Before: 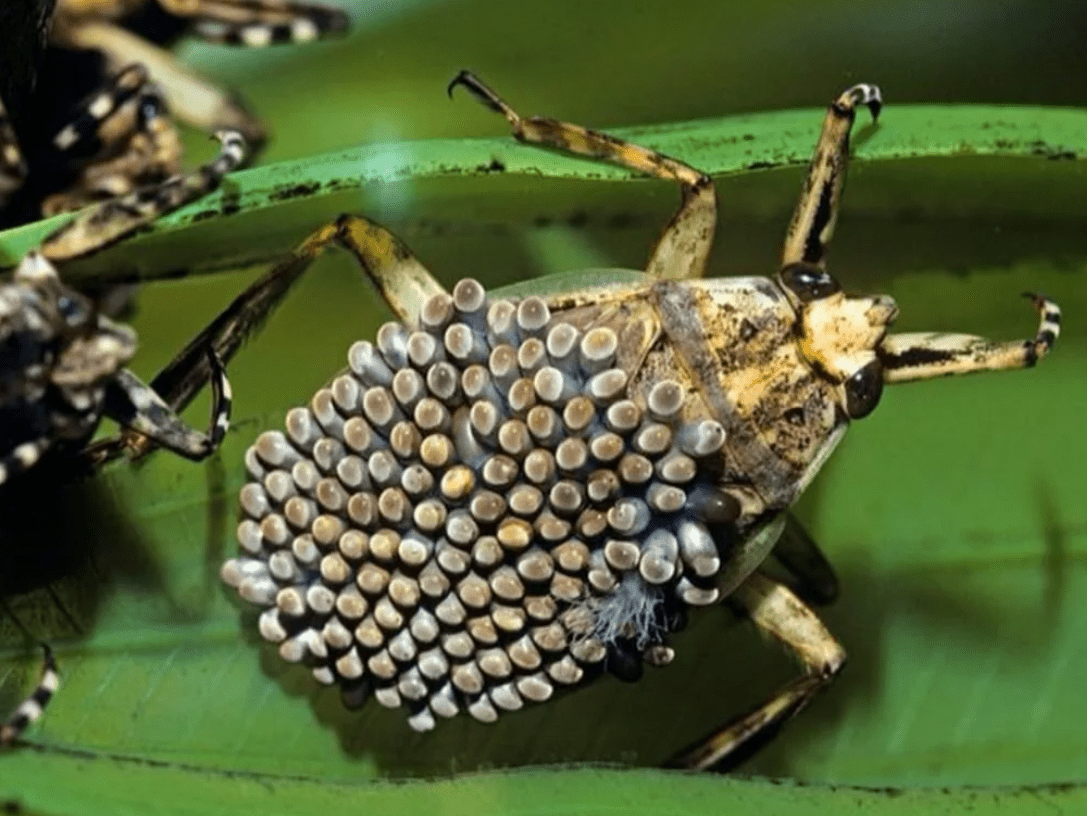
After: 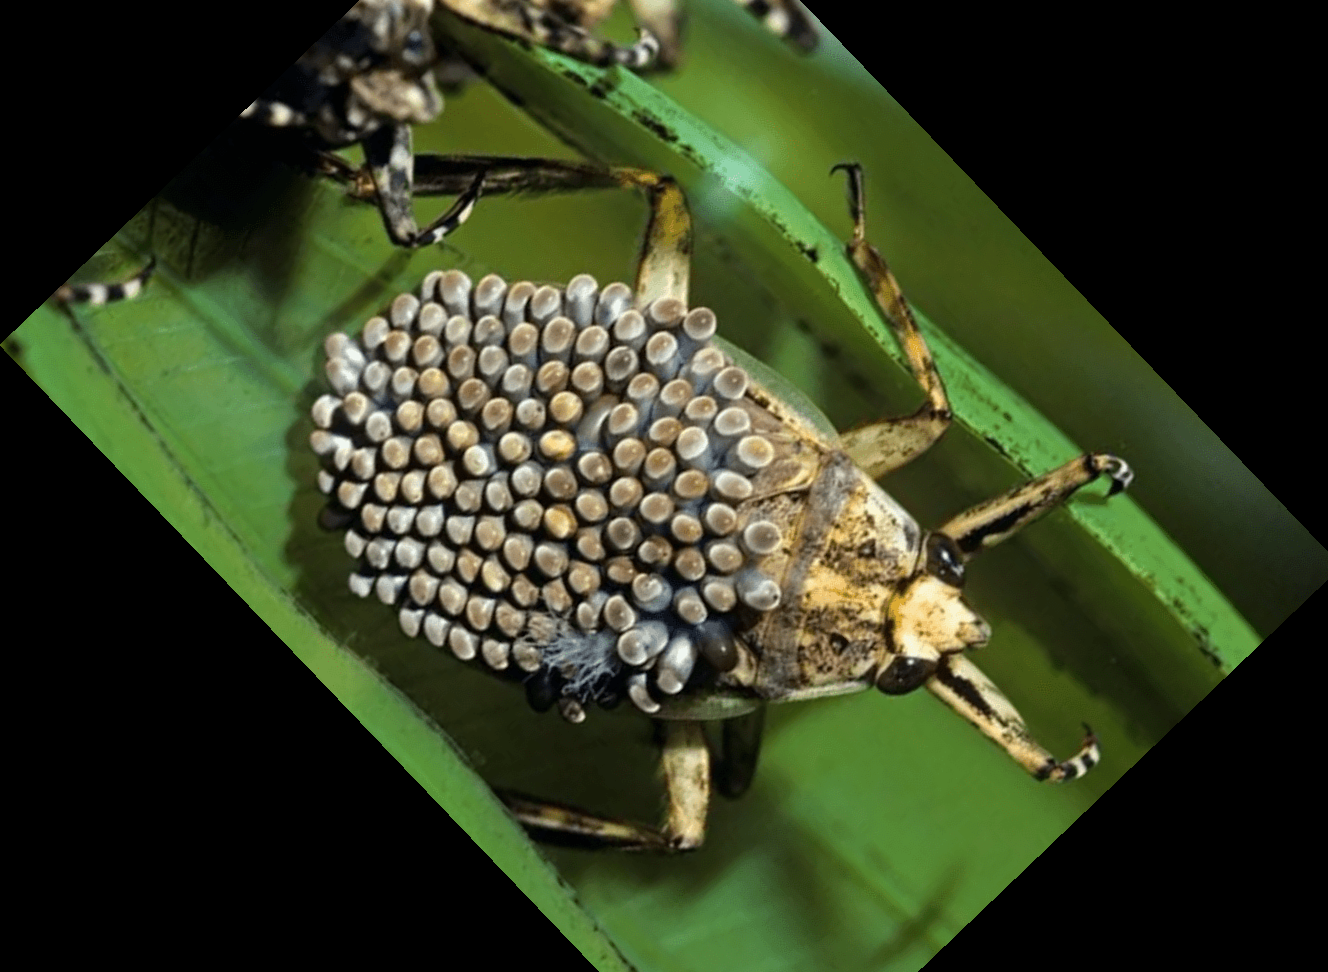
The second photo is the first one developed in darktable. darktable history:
crop and rotate: angle -46.26°, top 16.234%, right 0.912%, bottom 11.704%
